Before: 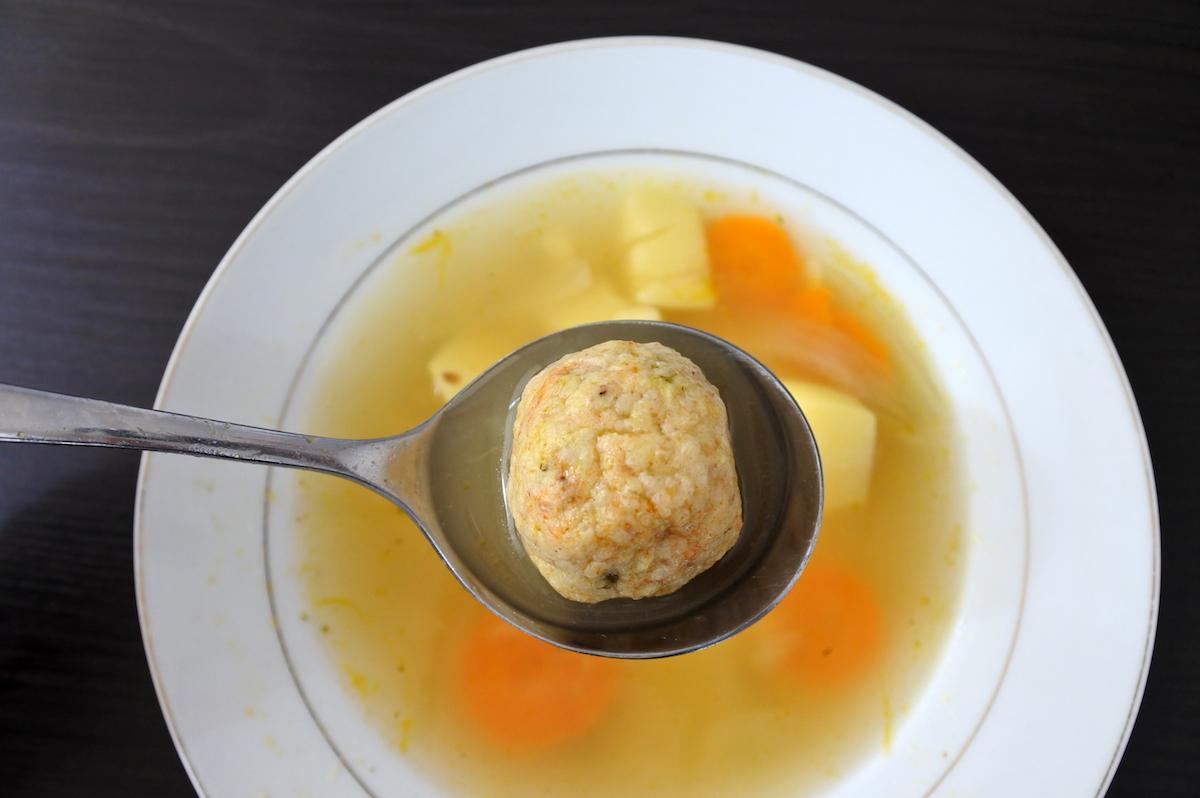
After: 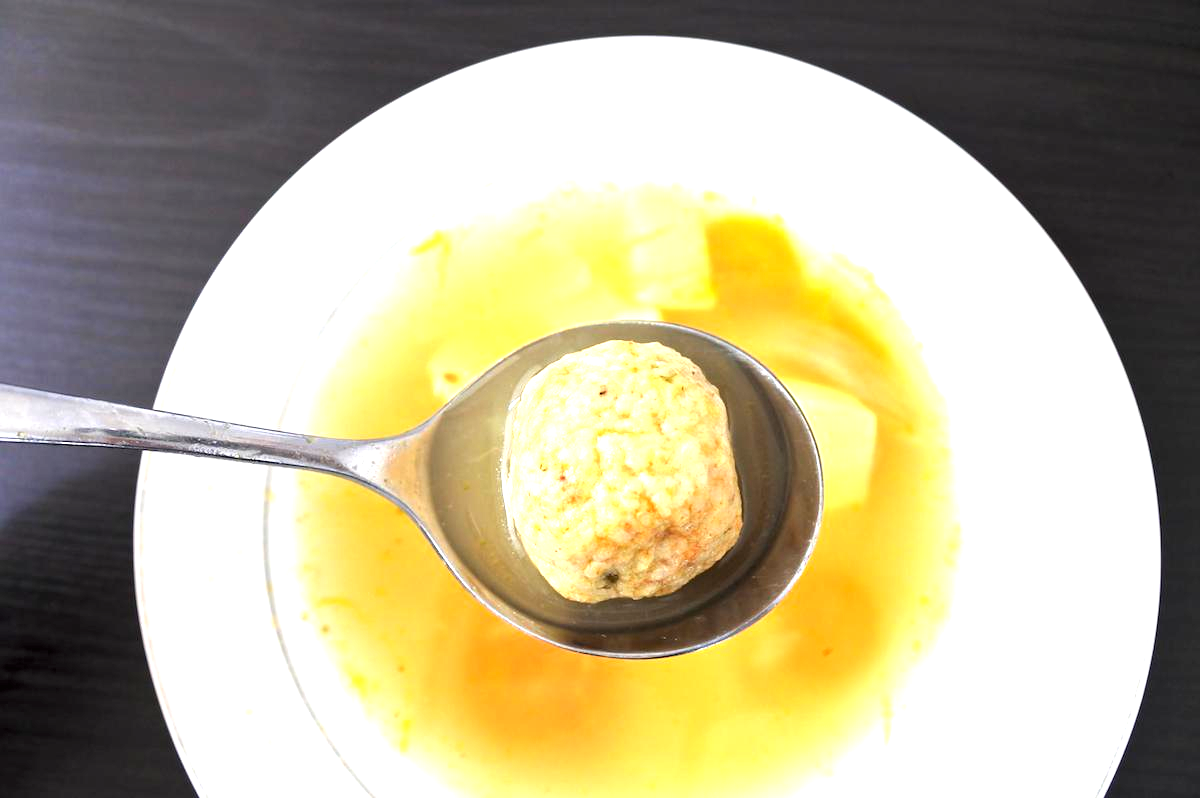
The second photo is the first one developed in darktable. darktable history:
exposure: black level correction 0, exposure 1.499 EV, compensate highlight preservation false
